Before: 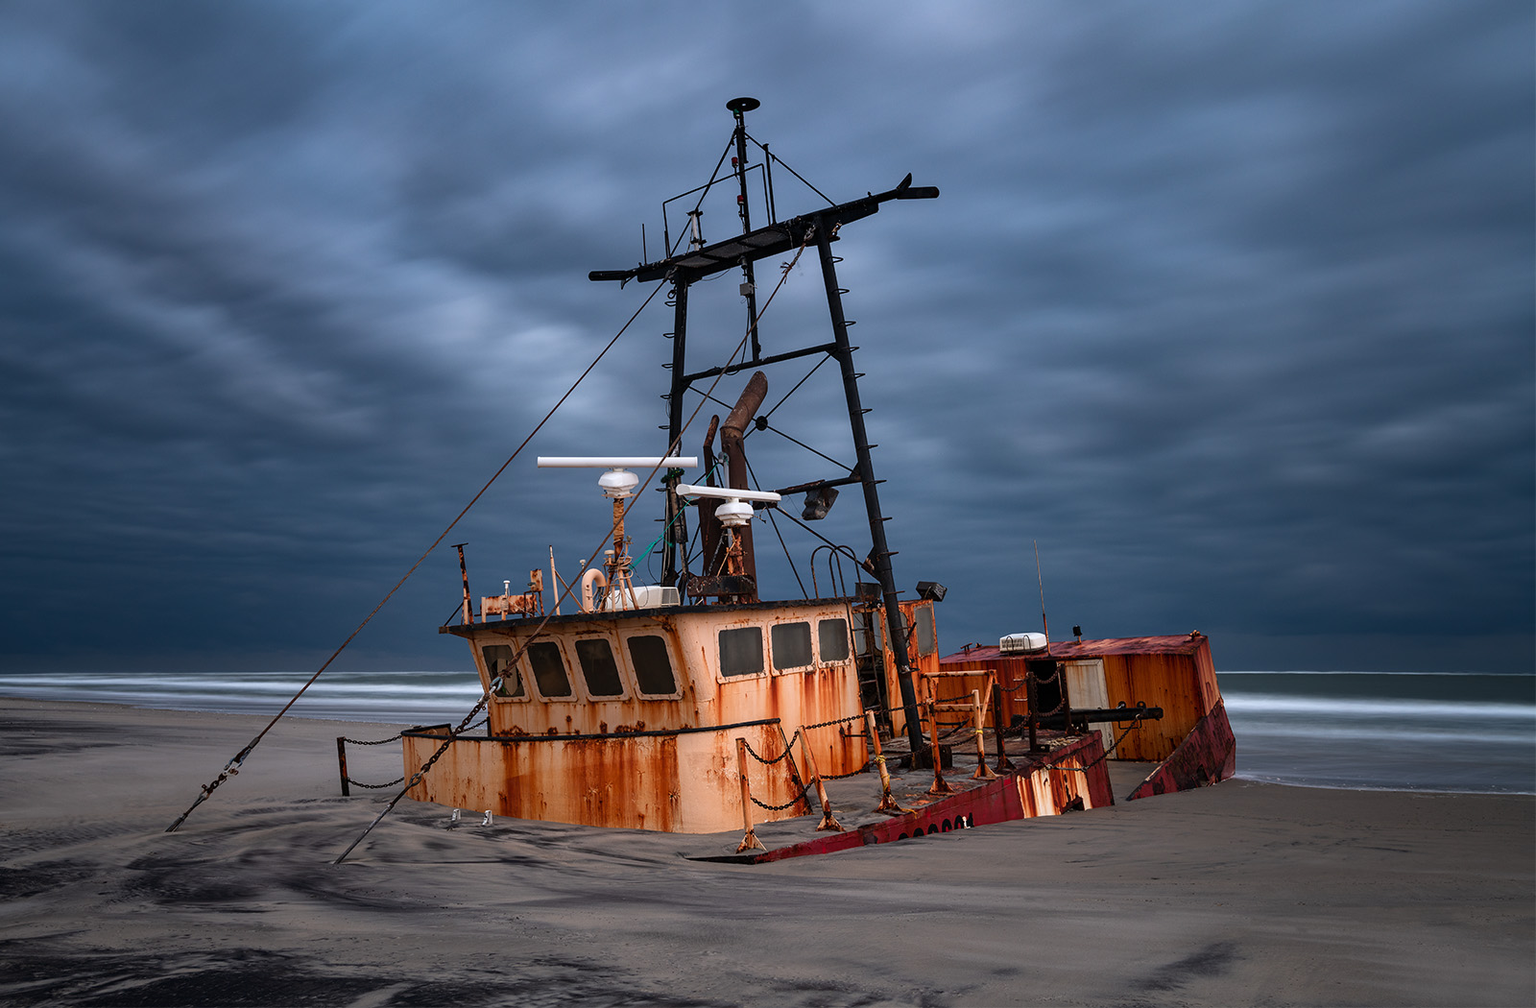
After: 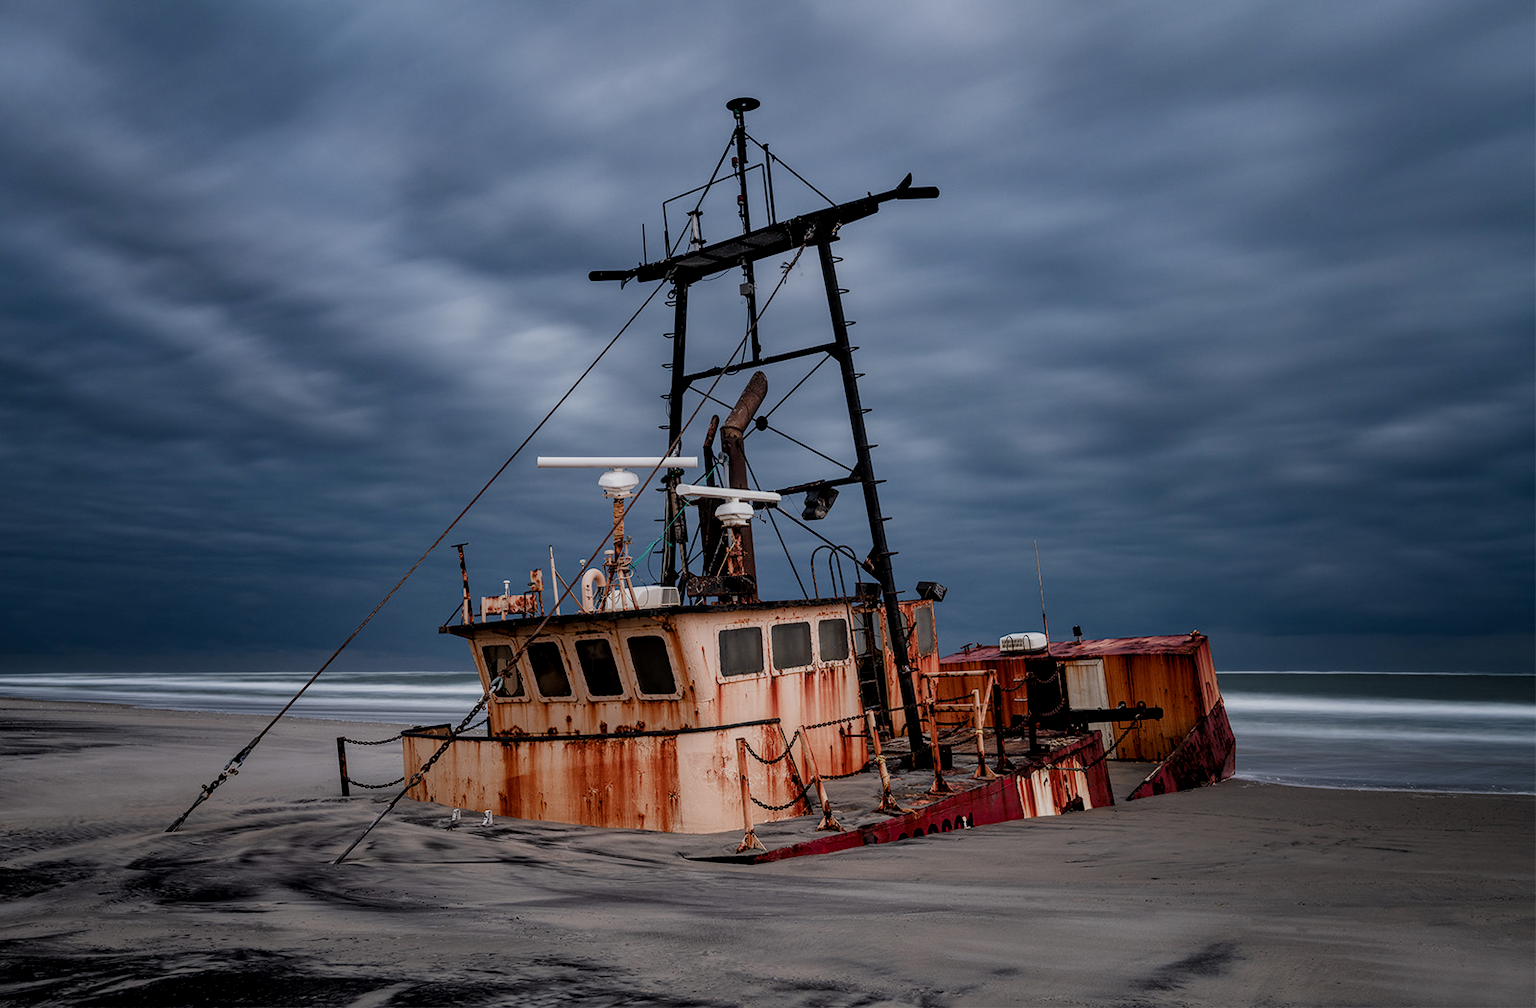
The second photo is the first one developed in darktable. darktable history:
filmic rgb: black relative exposure -8.01 EV, white relative exposure 3.85 EV, threshold 5.95 EV, hardness 4.32, add noise in highlights 0.001, preserve chrominance max RGB, color science v3 (2019), use custom middle-gray values true, contrast in highlights soft, enable highlight reconstruction true
local contrast: on, module defaults
color balance rgb: linear chroma grading › shadows -2.577%, linear chroma grading › highlights -14.27%, linear chroma grading › global chroma -9.878%, linear chroma grading › mid-tones -10.175%, perceptual saturation grading › global saturation 0.106%, perceptual saturation grading › highlights -25.191%, perceptual saturation grading › shadows 29.255%, perceptual brilliance grading › global brilliance -0.57%, perceptual brilliance grading › highlights -1.157%, perceptual brilliance grading › mid-tones -1.41%, perceptual brilliance grading › shadows -1.591%, global vibrance 20%
